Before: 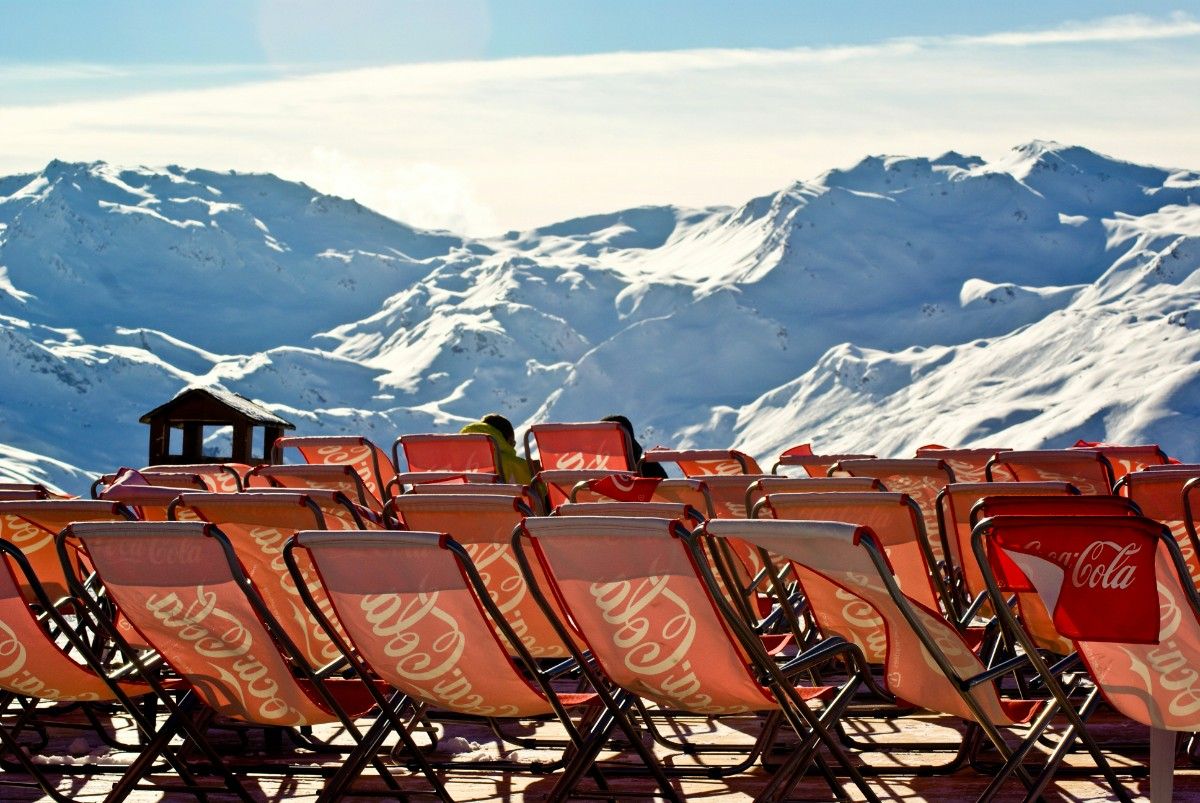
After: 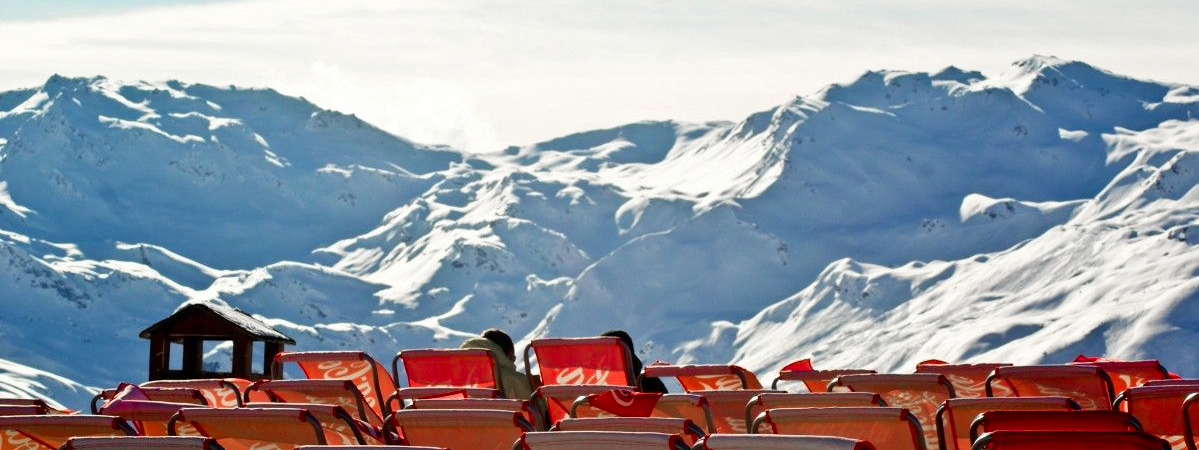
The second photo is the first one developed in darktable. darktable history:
color zones: curves: ch1 [(0, 0.708) (0.088, 0.648) (0.245, 0.187) (0.429, 0.326) (0.571, 0.498) (0.714, 0.5) (0.857, 0.5) (1, 0.708)]
crop and rotate: top 10.605%, bottom 33.274%
